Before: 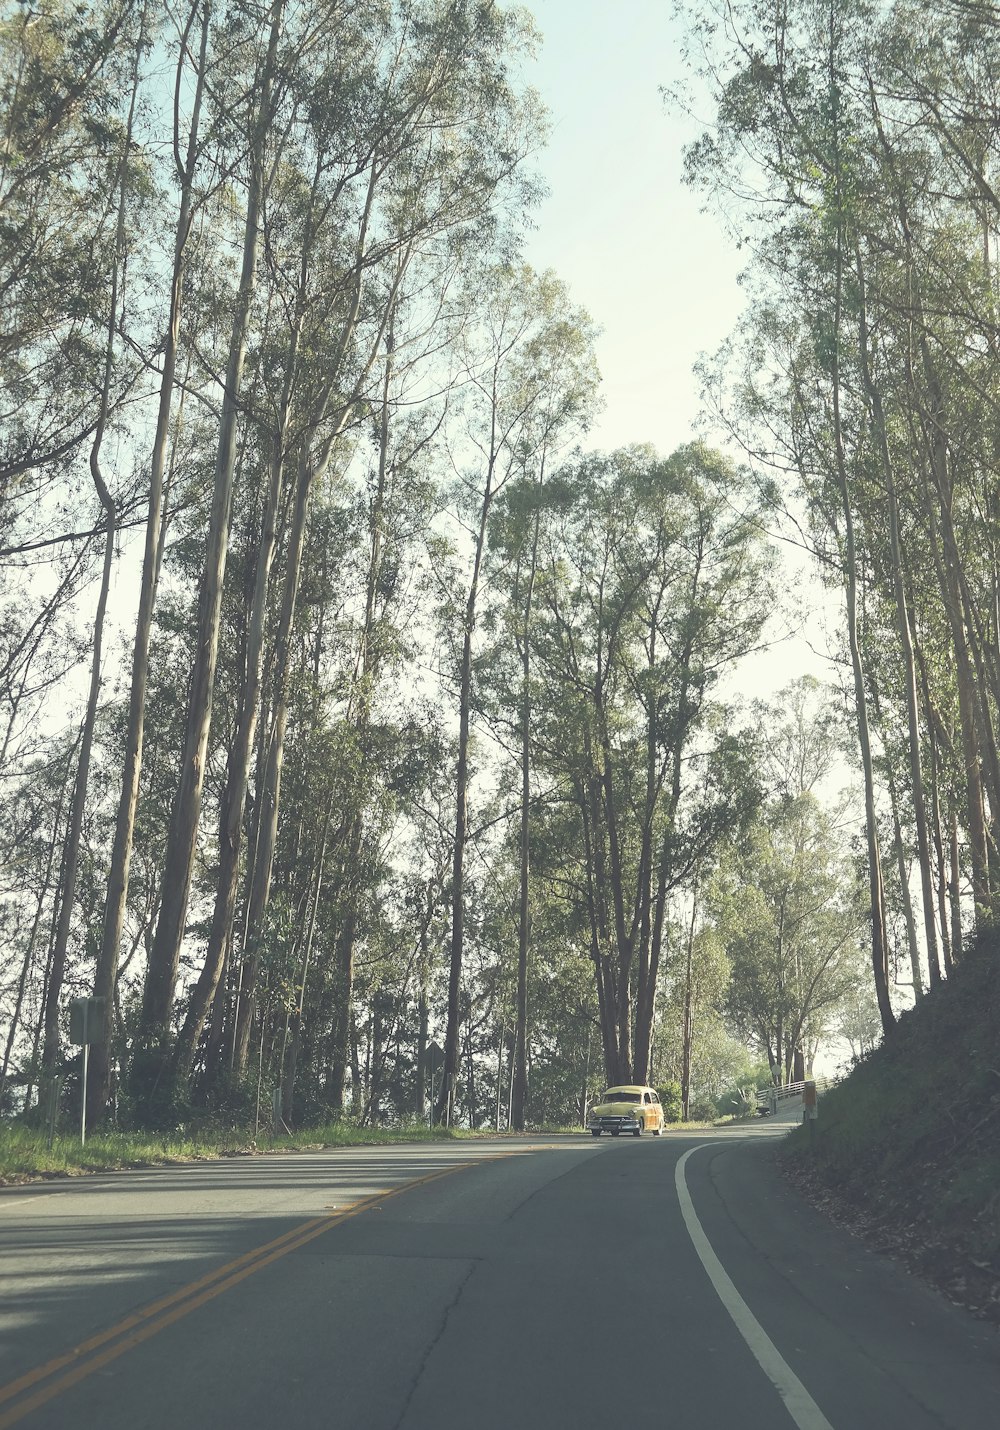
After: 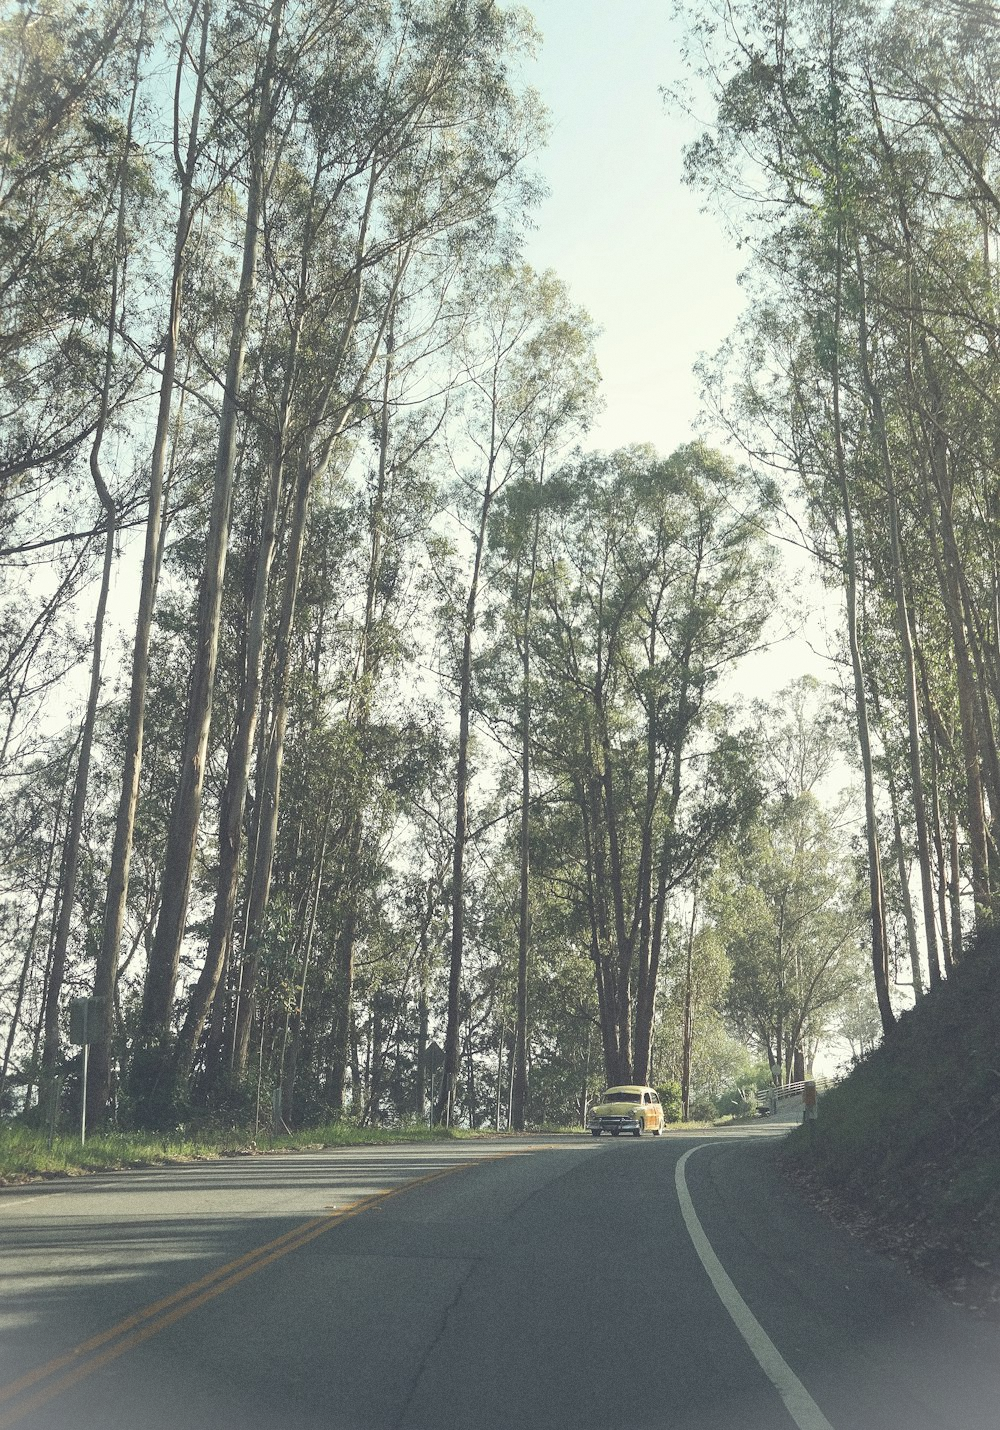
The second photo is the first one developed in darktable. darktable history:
vignetting: fall-off start 100%, brightness 0.3, saturation 0
grain: coarseness 0.47 ISO
